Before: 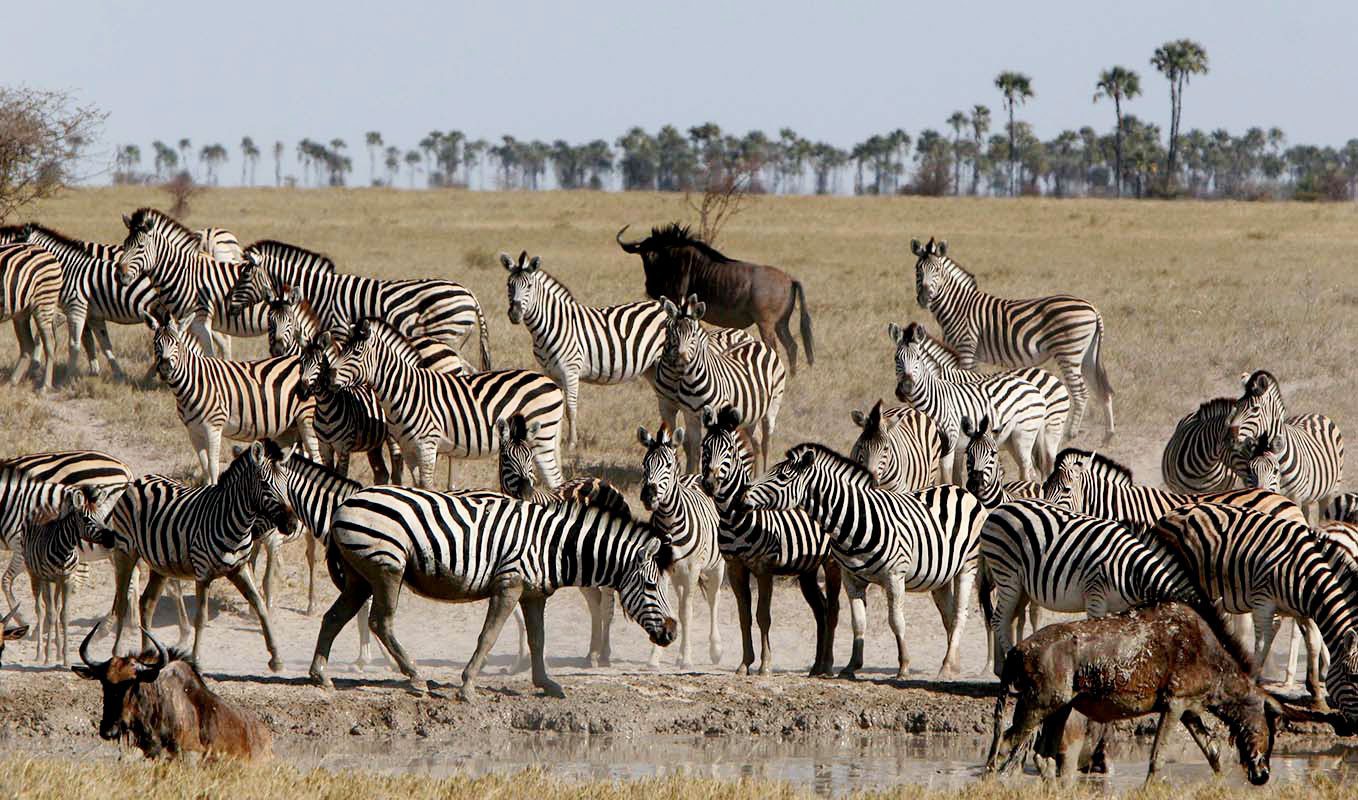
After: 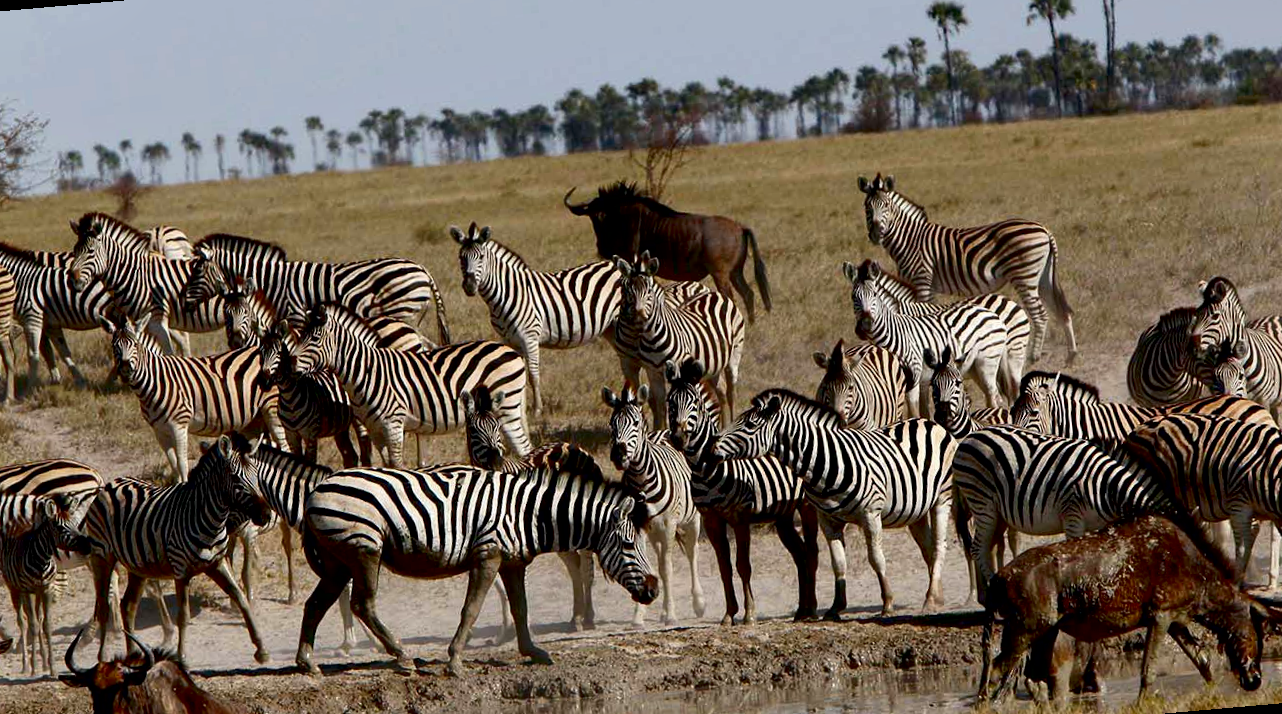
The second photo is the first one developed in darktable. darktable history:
tone equalizer: on, module defaults
contrast brightness saturation: brightness -0.25, saturation 0.2
exposure: black level correction 0.007, compensate highlight preservation false
rotate and perspective: rotation -5°, crop left 0.05, crop right 0.952, crop top 0.11, crop bottom 0.89
